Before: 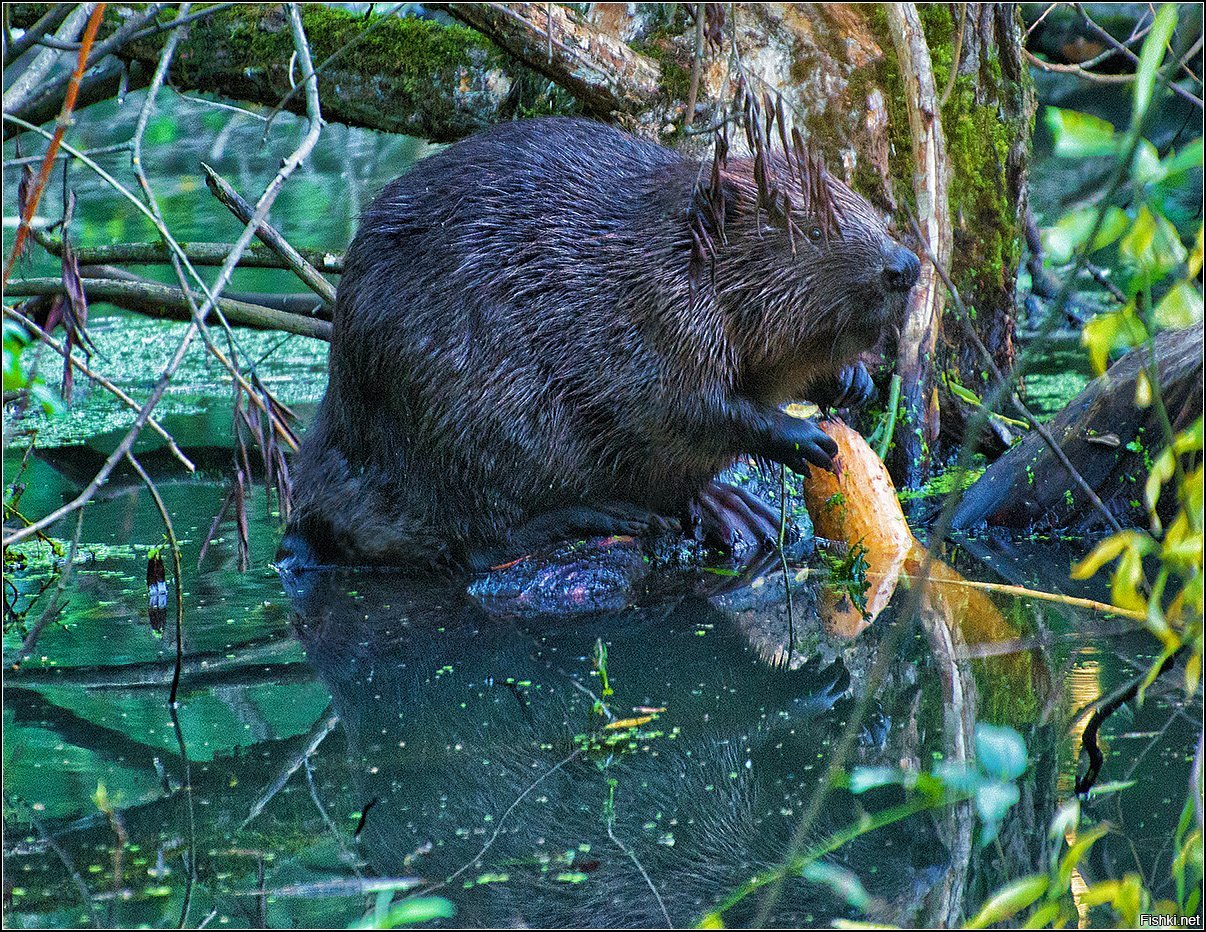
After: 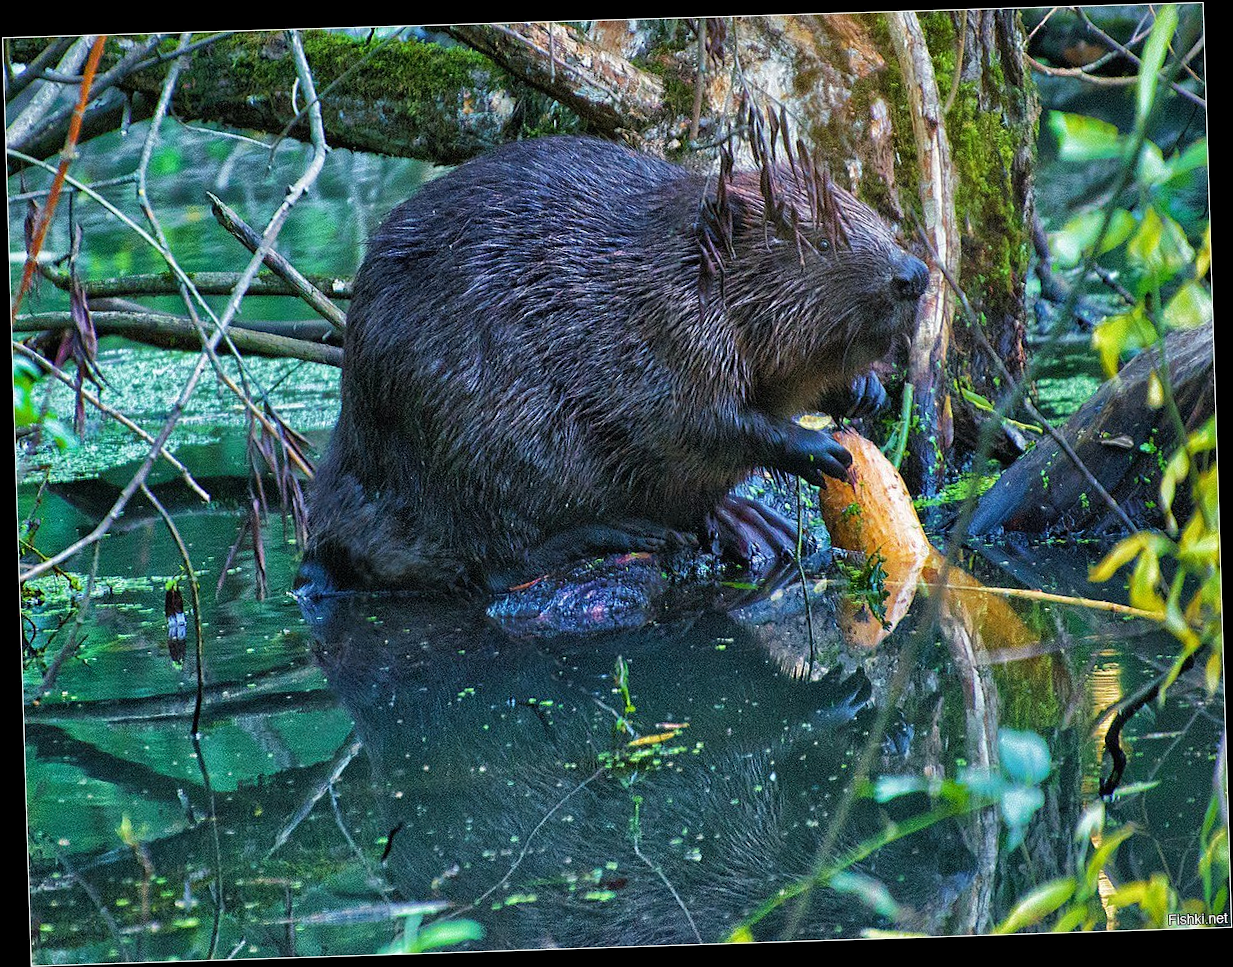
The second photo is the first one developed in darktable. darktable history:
rotate and perspective: rotation -1.77°, lens shift (horizontal) 0.004, automatic cropping off
